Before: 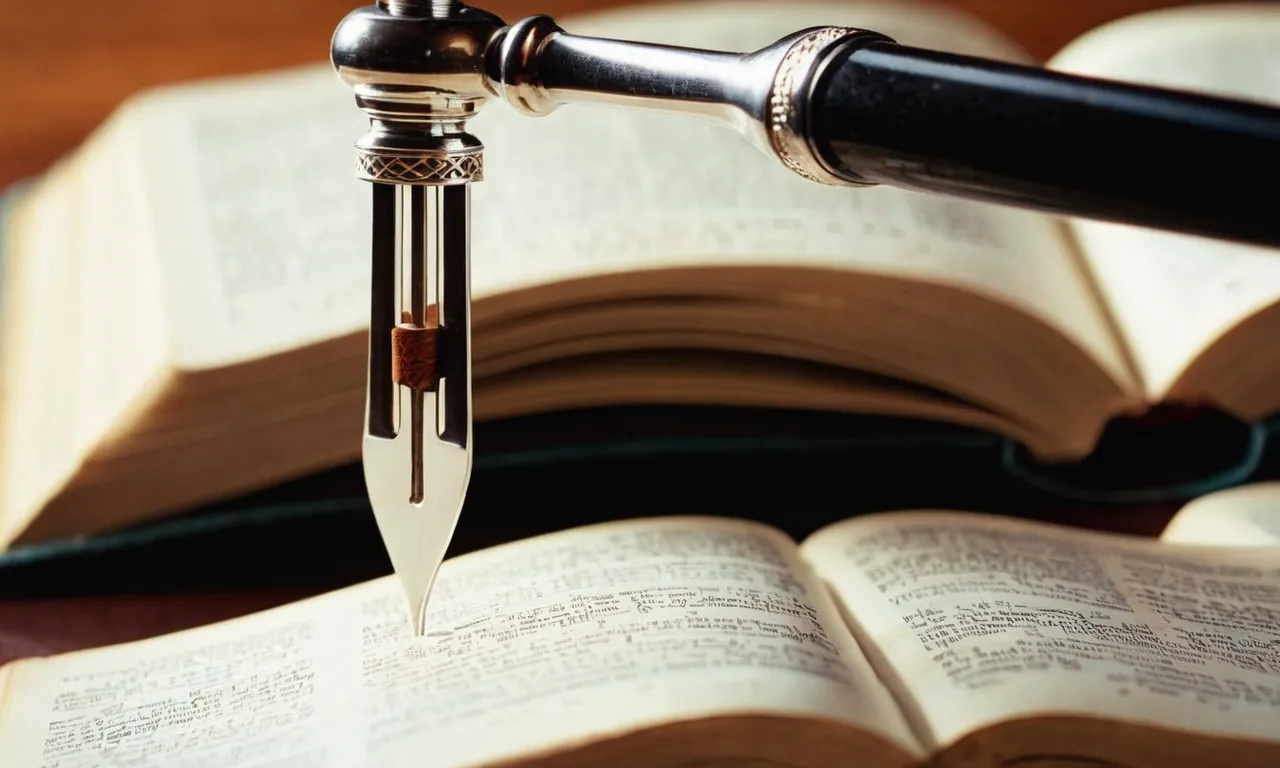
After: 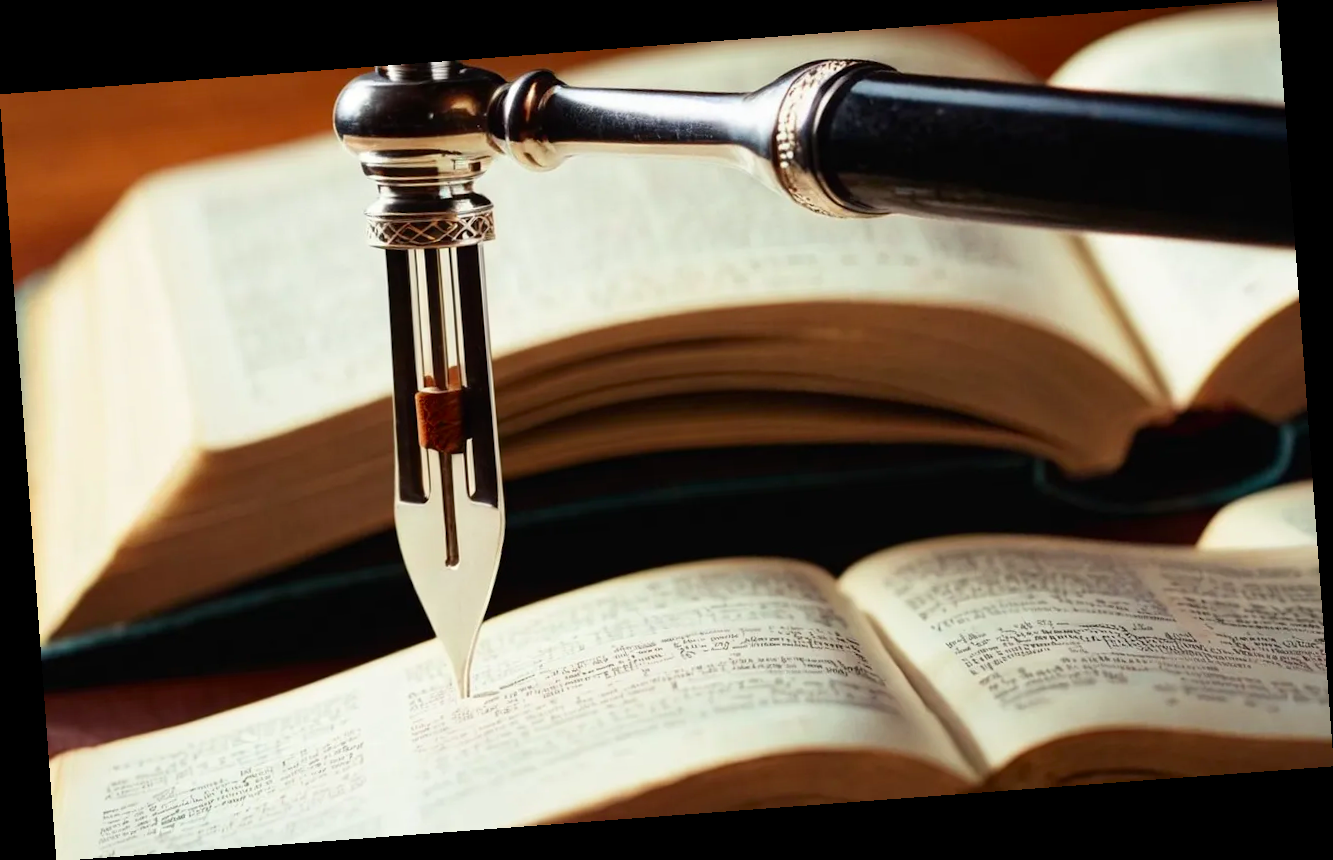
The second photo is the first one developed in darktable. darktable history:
contrast brightness saturation: contrast 0.08, saturation 0.2
tone equalizer: on, module defaults
rotate and perspective: rotation -4.25°, automatic cropping off
